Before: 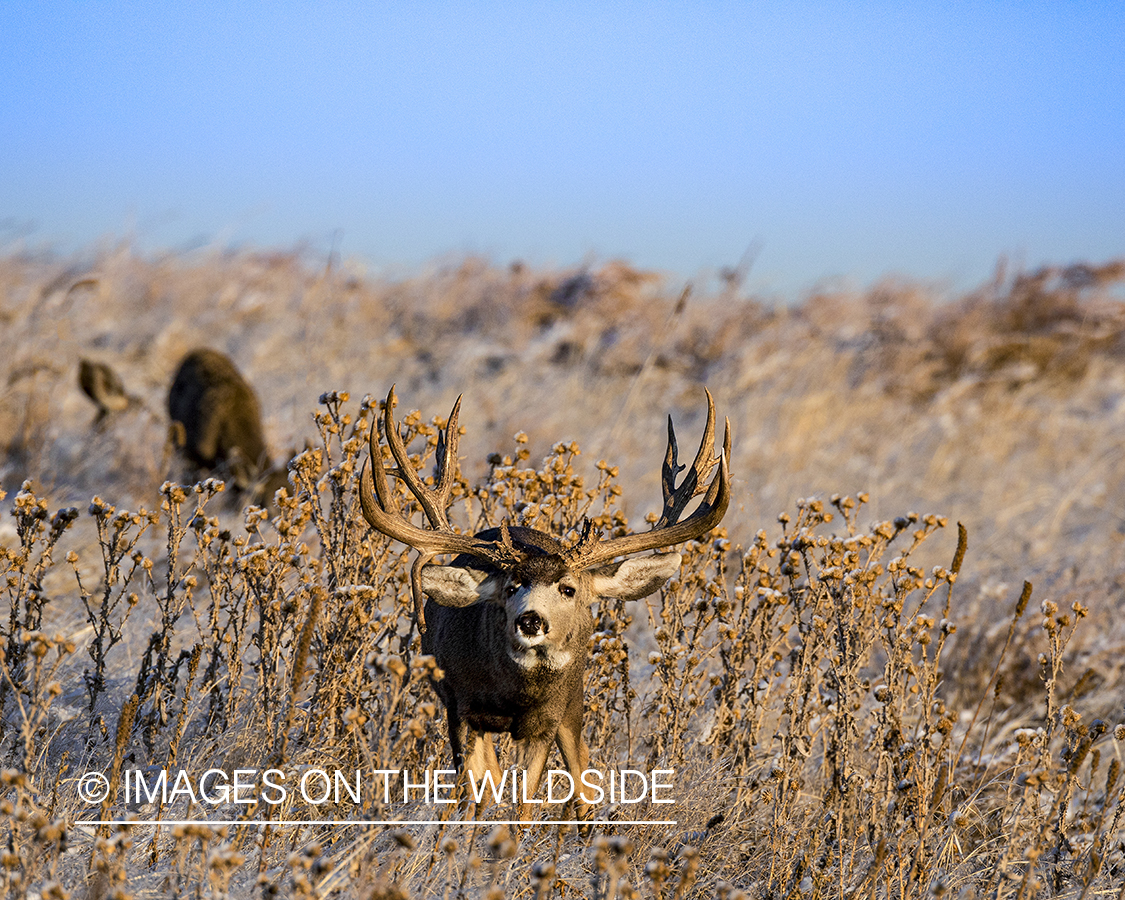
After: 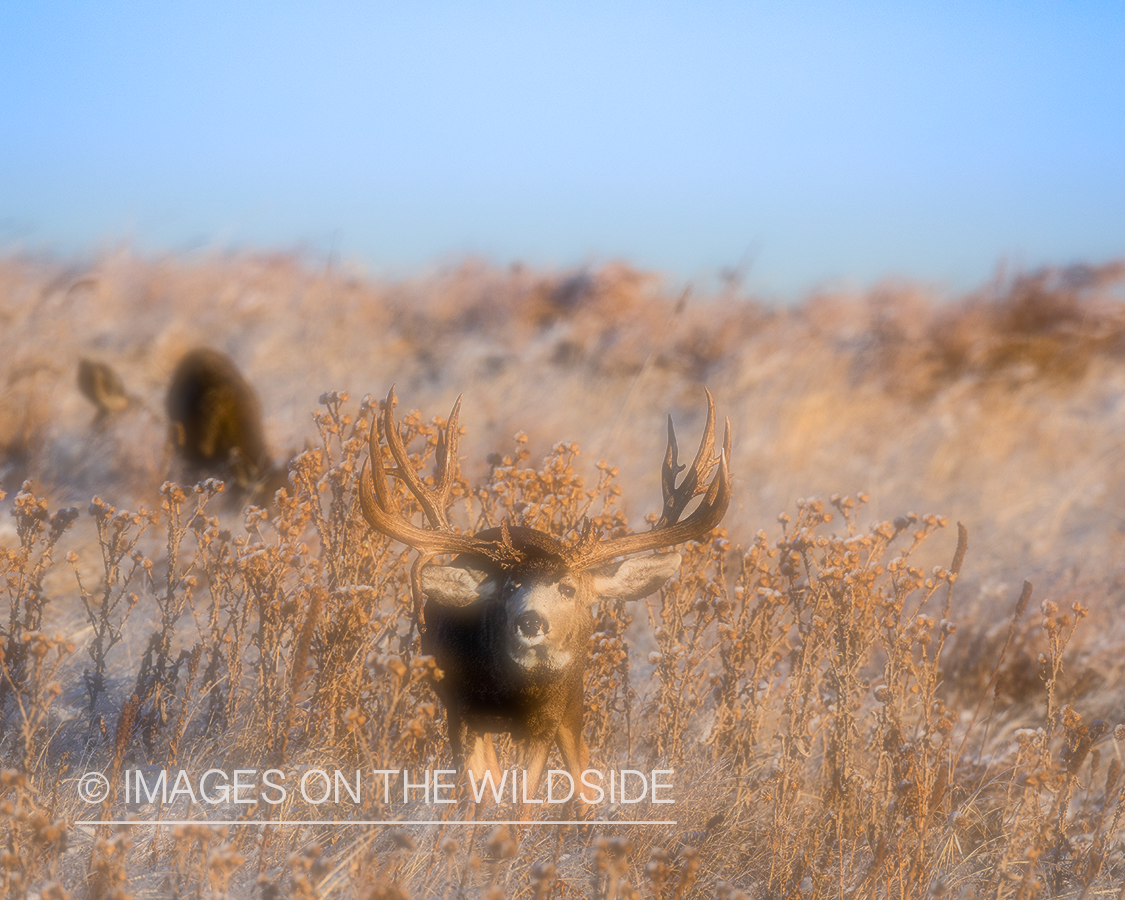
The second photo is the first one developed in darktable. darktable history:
soften: on, module defaults
vibrance: on, module defaults
tone equalizer: on, module defaults
